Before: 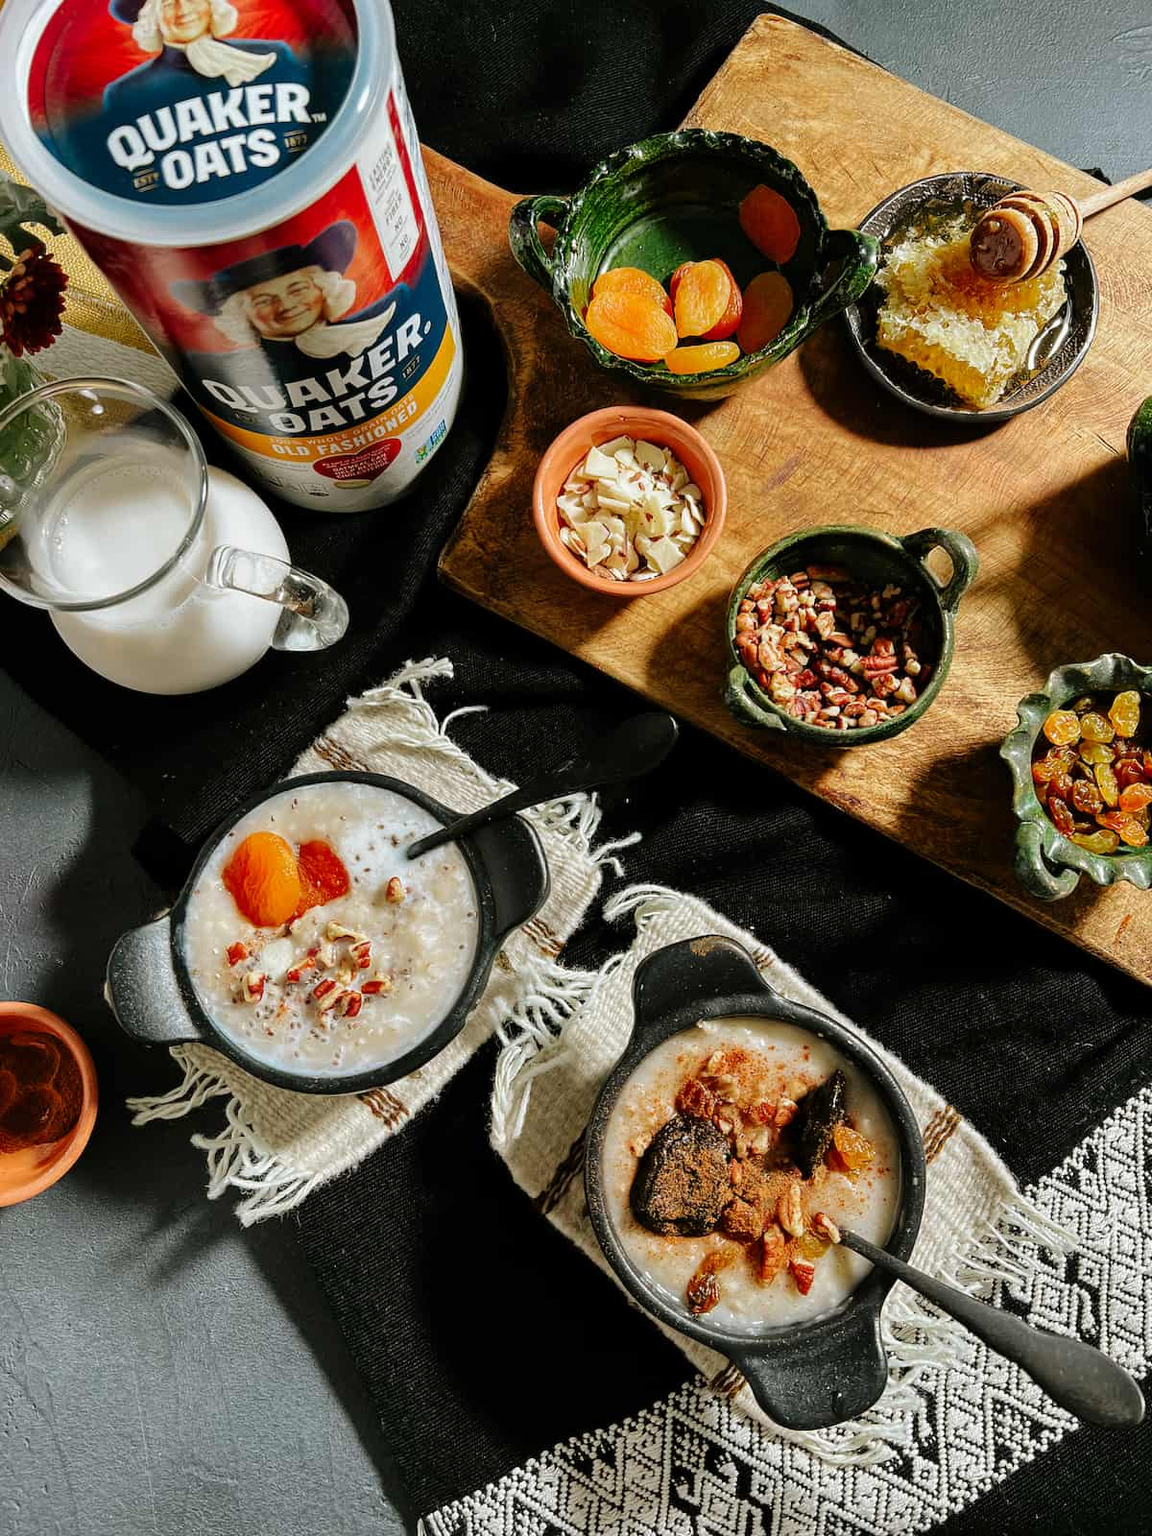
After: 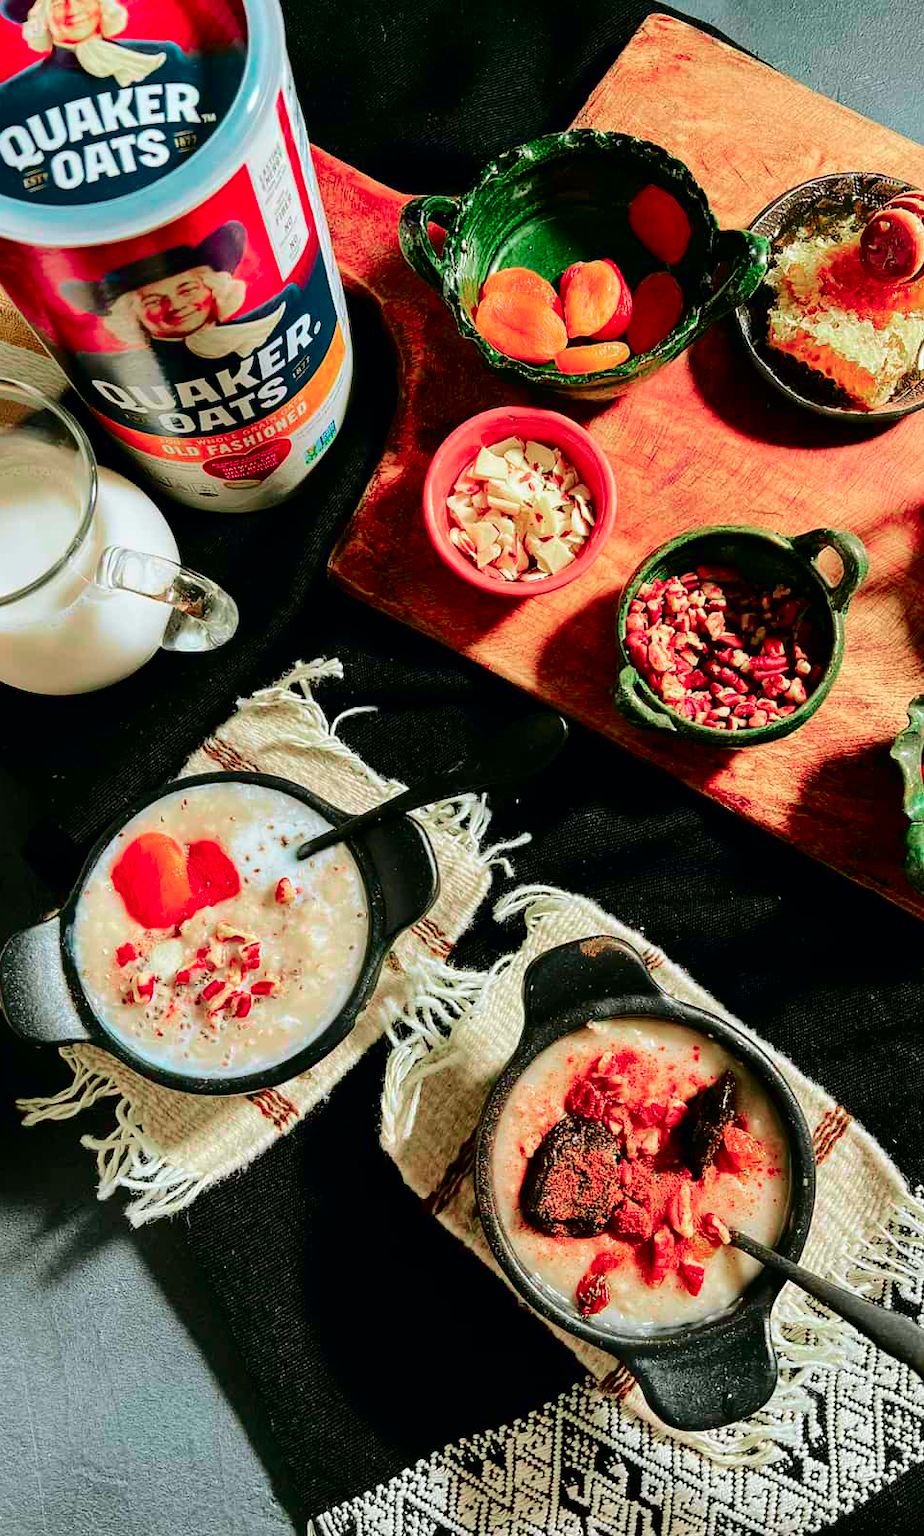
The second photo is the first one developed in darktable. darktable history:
crop and rotate: left 9.597%, right 10.195%
tone curve: curves: ch0 [(0, 0) (0.033, 0.016) (0.171, 0.127) (0.33, 0.331) (0.432, 0.475) (0.601, 0.665) (0.843, 0.876) (1, 1)]; ch1 [(0, 0) (0.339, 0.349) (0.445, 0.42) (0.476, 0.47) (0.501, 0.499) (0.516, 0.525) (0.548, 0.563) (0.584, 0.633) (0.728, 0.746) (1, 1)]; ch2 [(0, 0) (0.327, 0.324) (0.417, 0.44) (0.46, 0.453) (0.502, 0.498) (0.517, 0.524) (0.53, 0.554) (0.579, 0.599) (0.745, 0.704) (1, 1)], color space Lab, independent channels, preserve colors none
color contrast: green-magenta contrast 1.73, blue-yellow contrast 1.15
